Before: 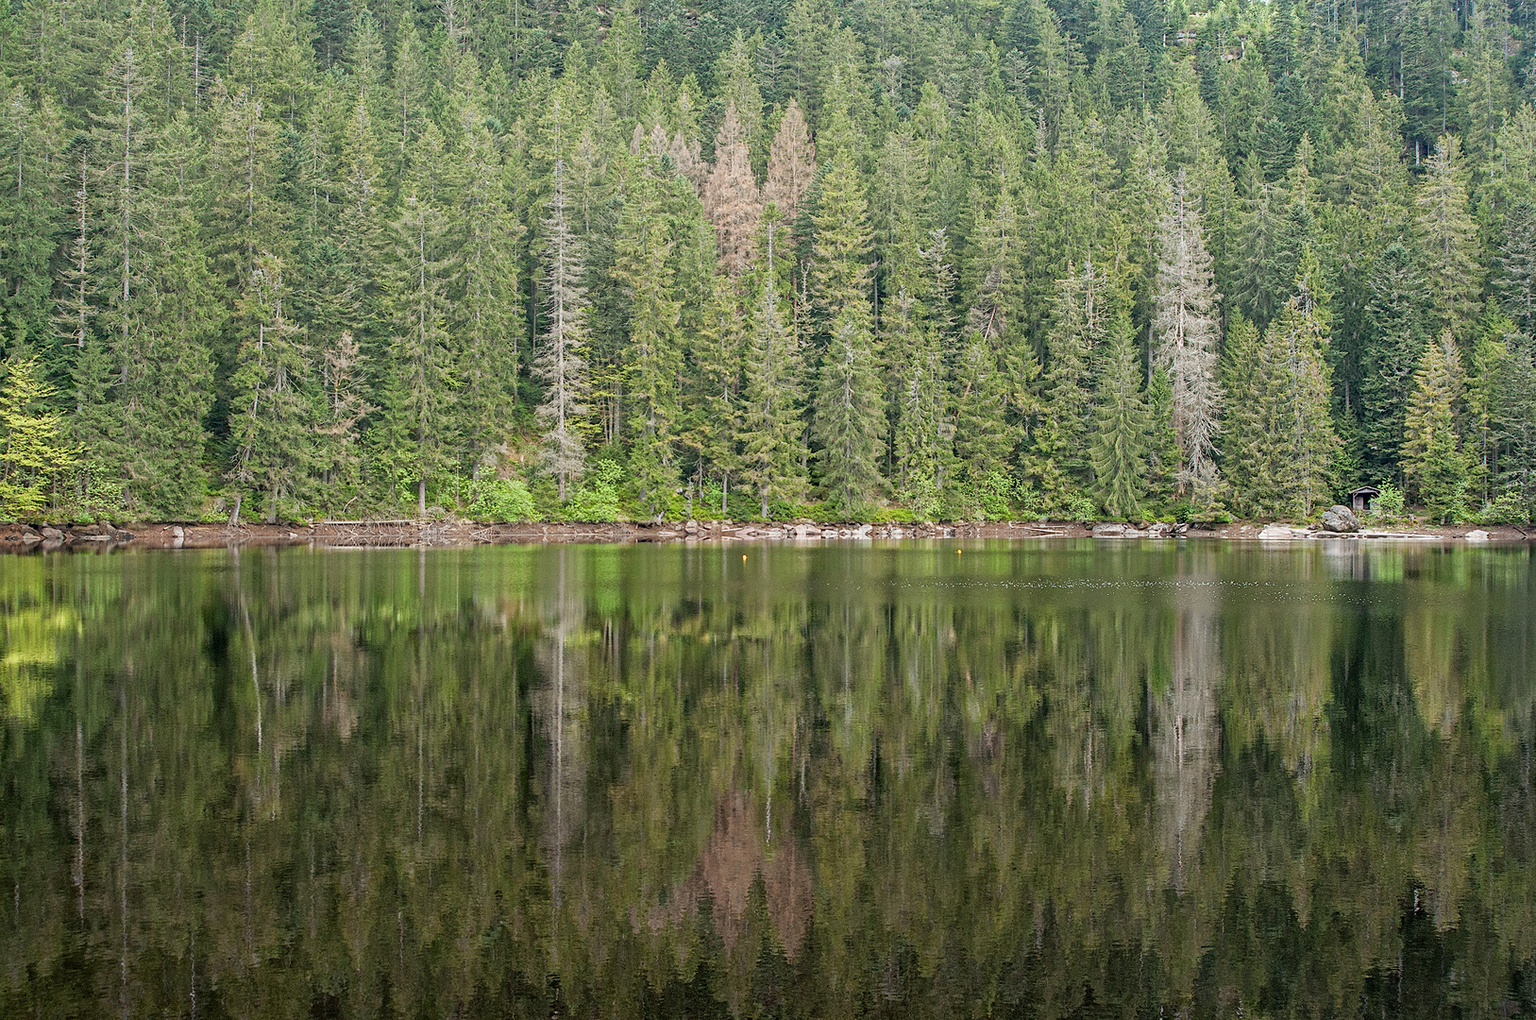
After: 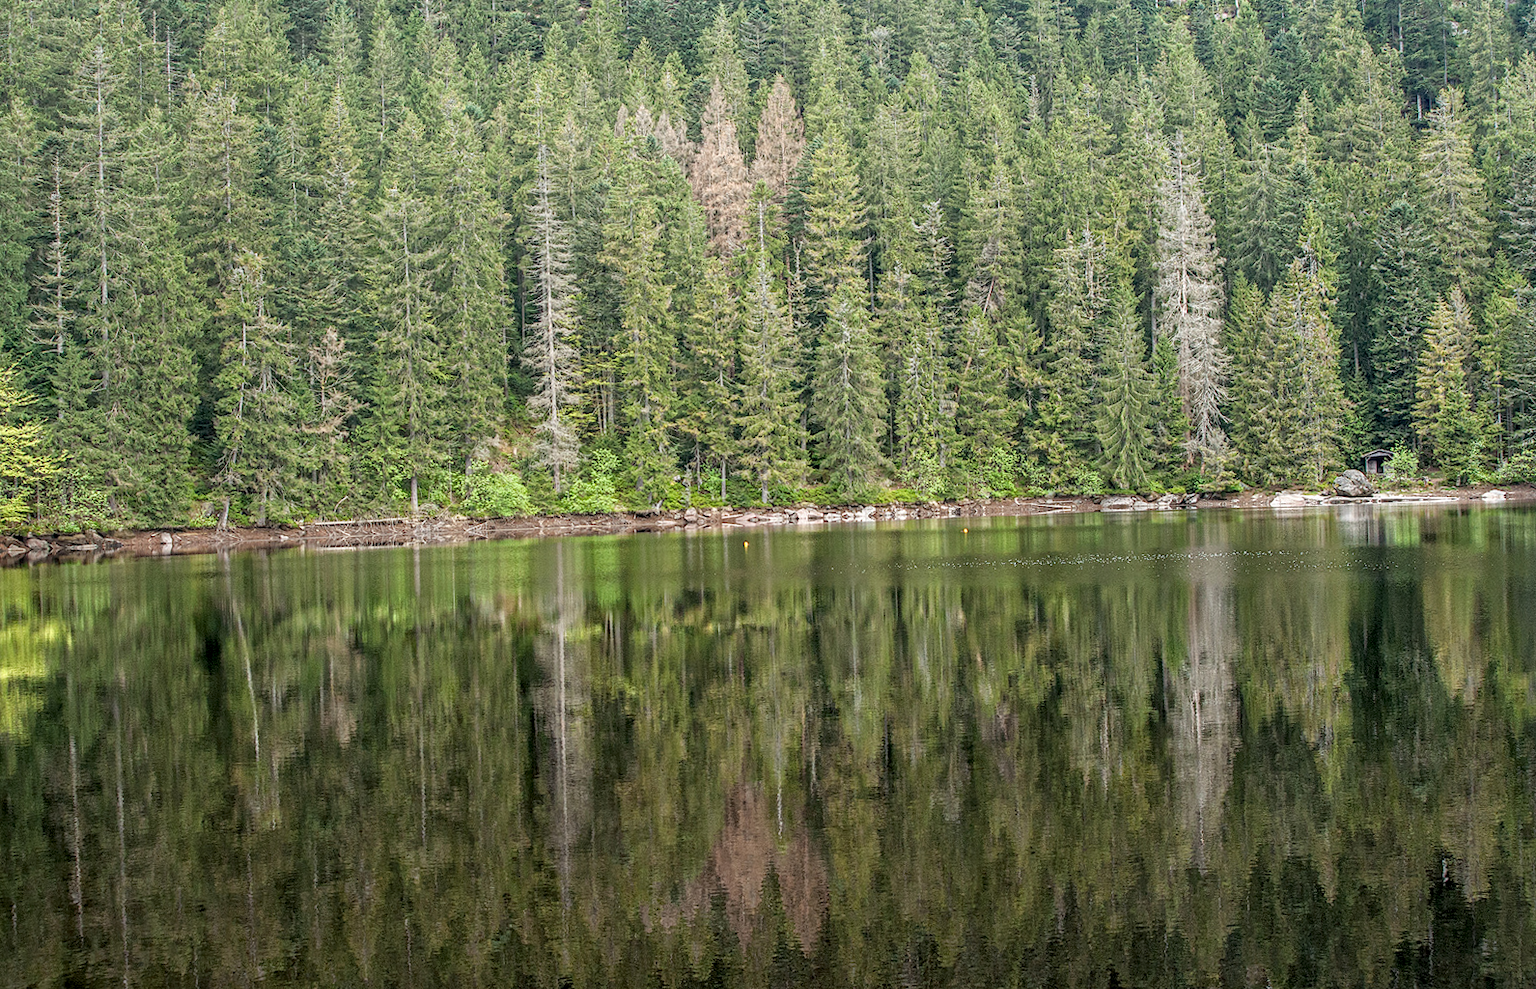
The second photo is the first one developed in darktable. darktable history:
local contrast: on, module defaults
rotate and perspective: rotation -2°, crop left 0.022, crop right 0.978, crop top 0.049, crop bottom 0.951
shadows and highlights: shadows 0, highlights 40
